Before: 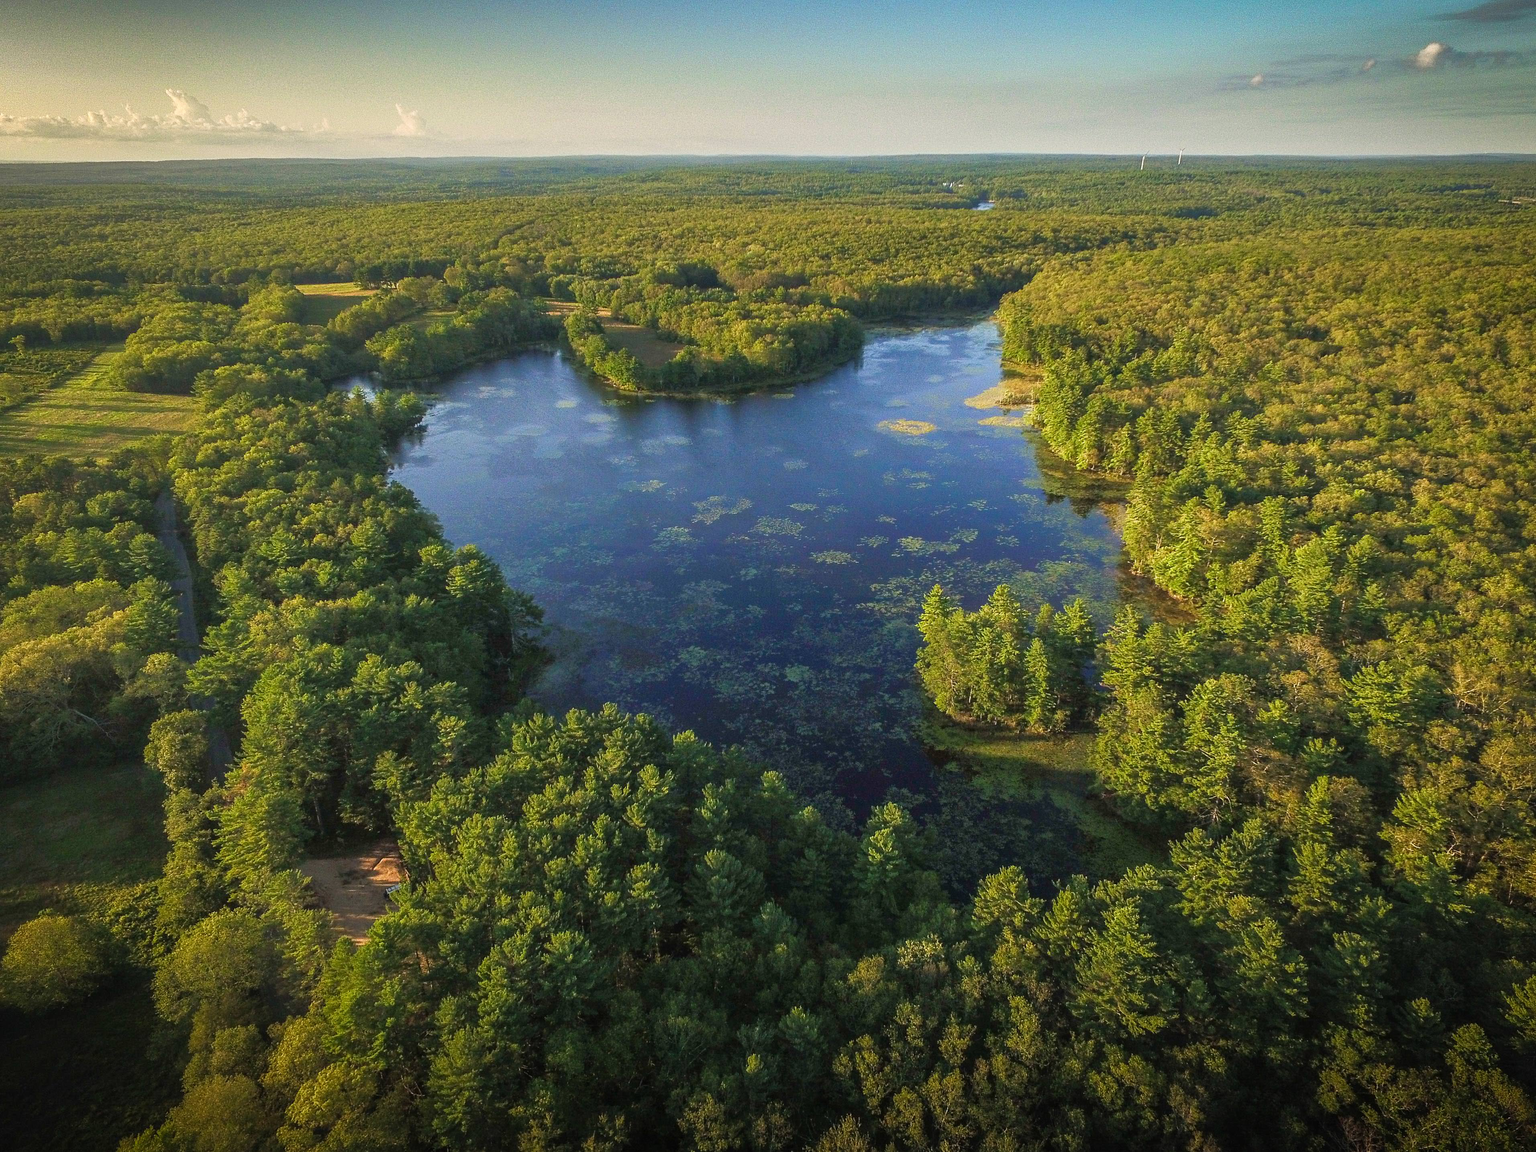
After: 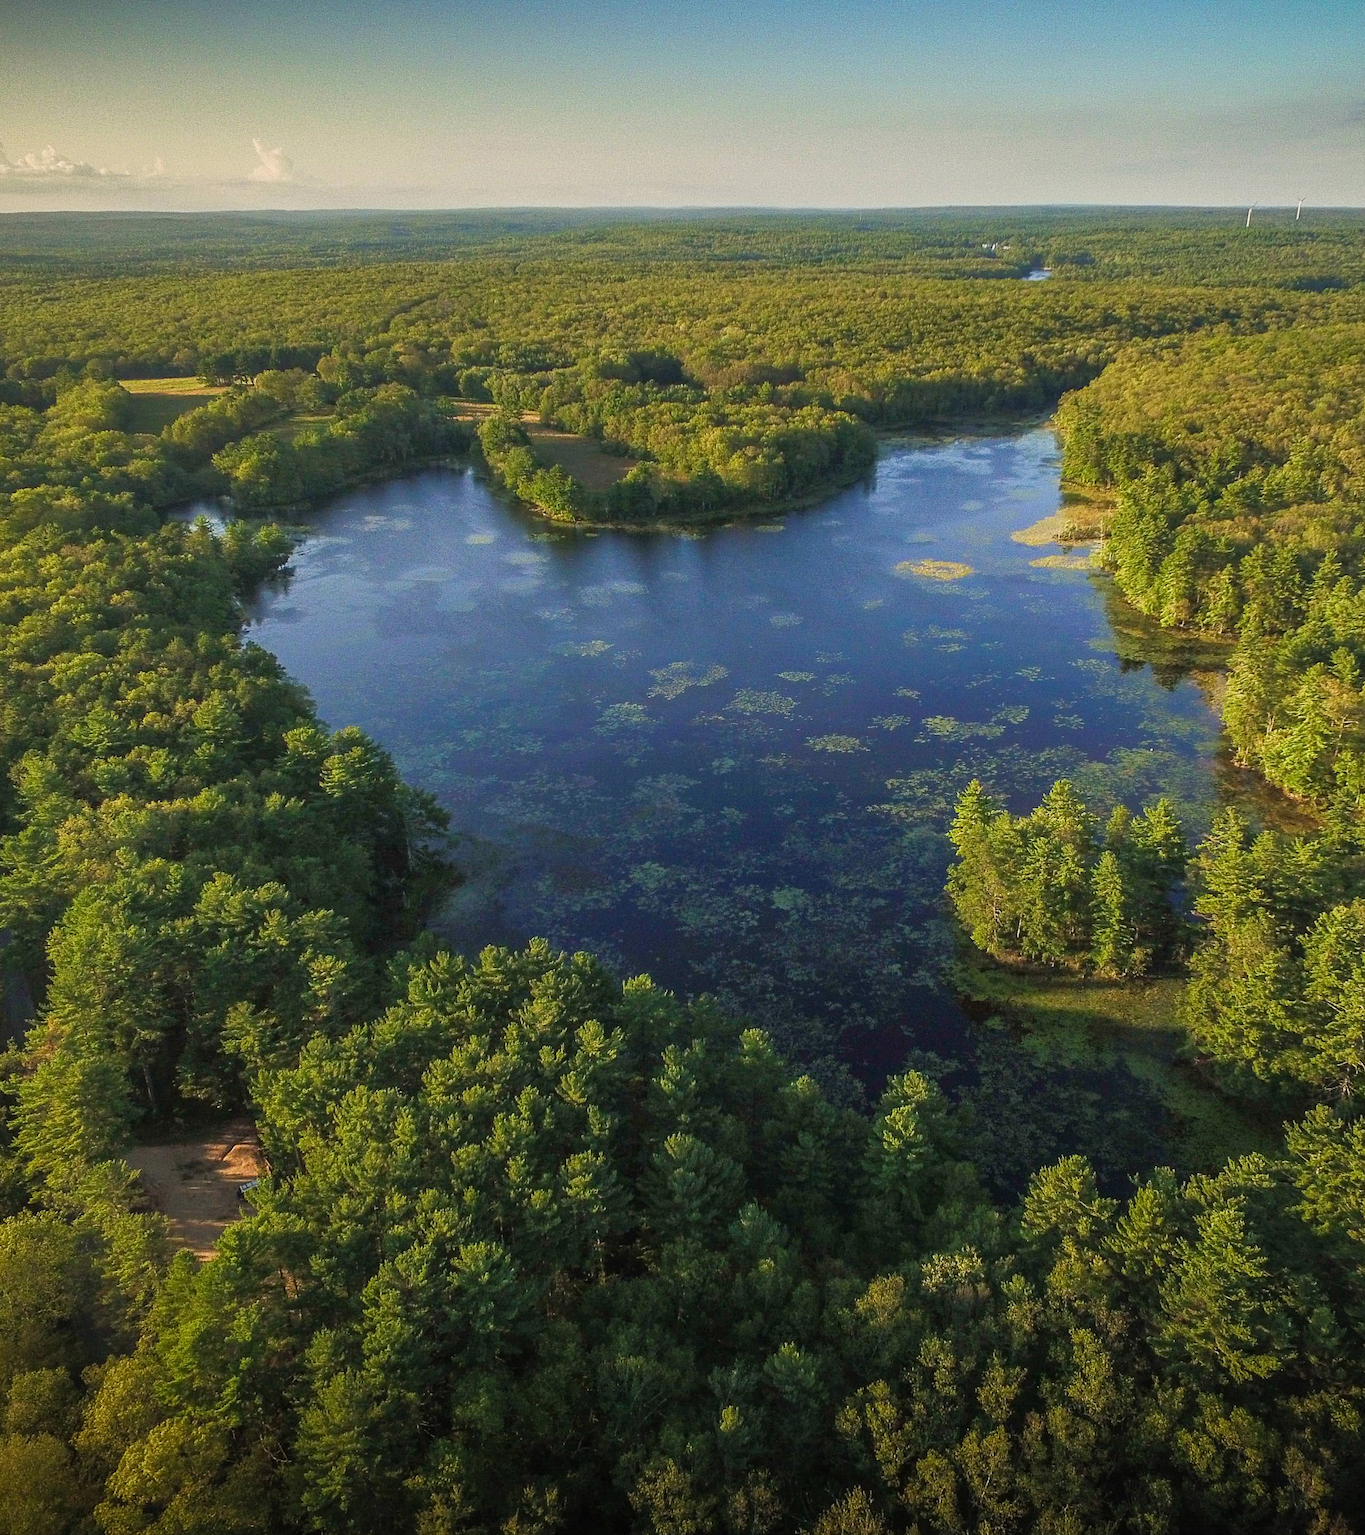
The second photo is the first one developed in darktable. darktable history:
exposure: exposure -0.156 EV, compensate exposure bias true, compensate highlight preservation false
crop and rotate: left 13.452%, right 19.896%
